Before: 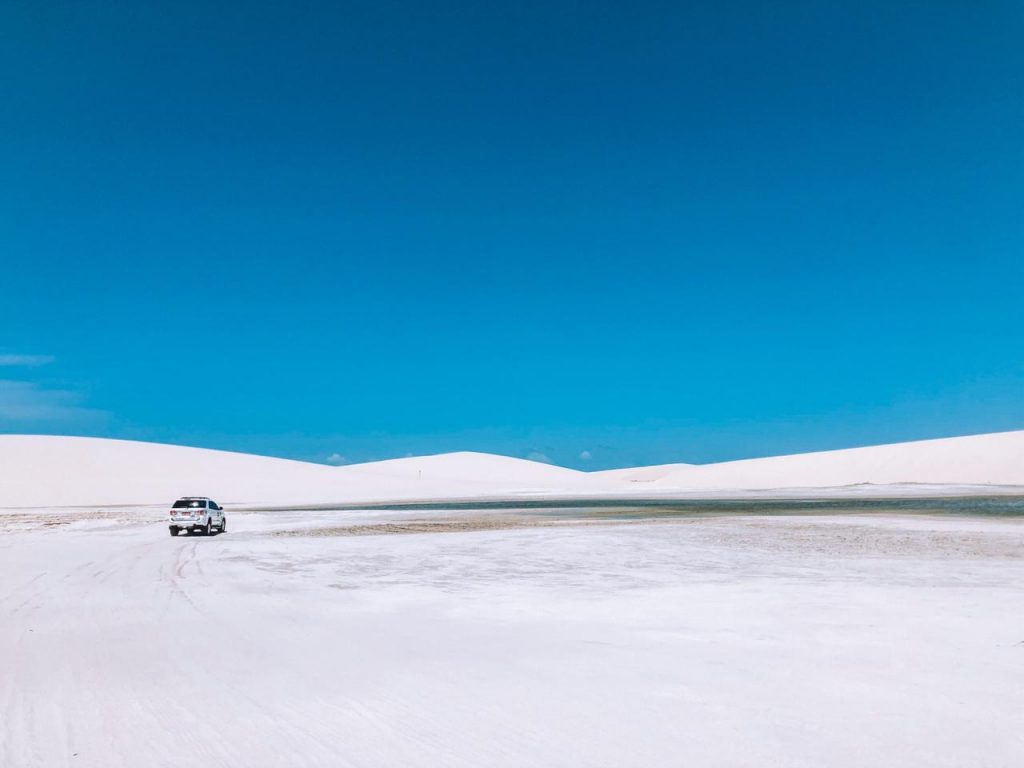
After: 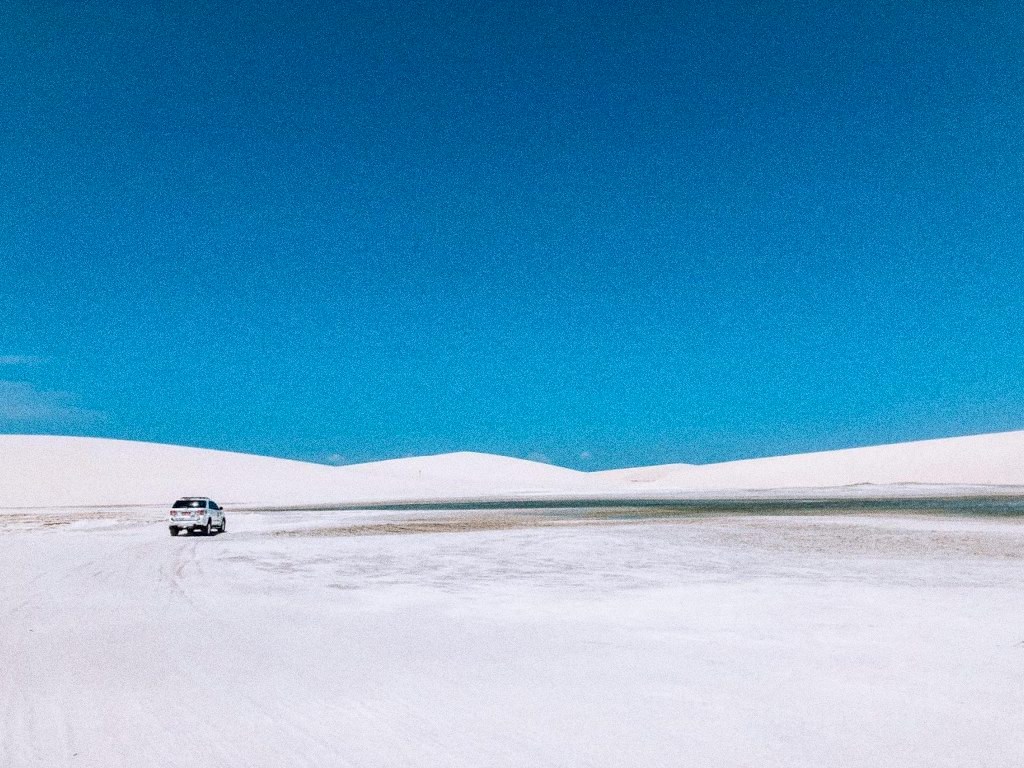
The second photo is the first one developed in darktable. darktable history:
grain: coarseness 0.09 ISO, strength 40%
exposure: black level correction 0.009, compensate highlight preservation false
